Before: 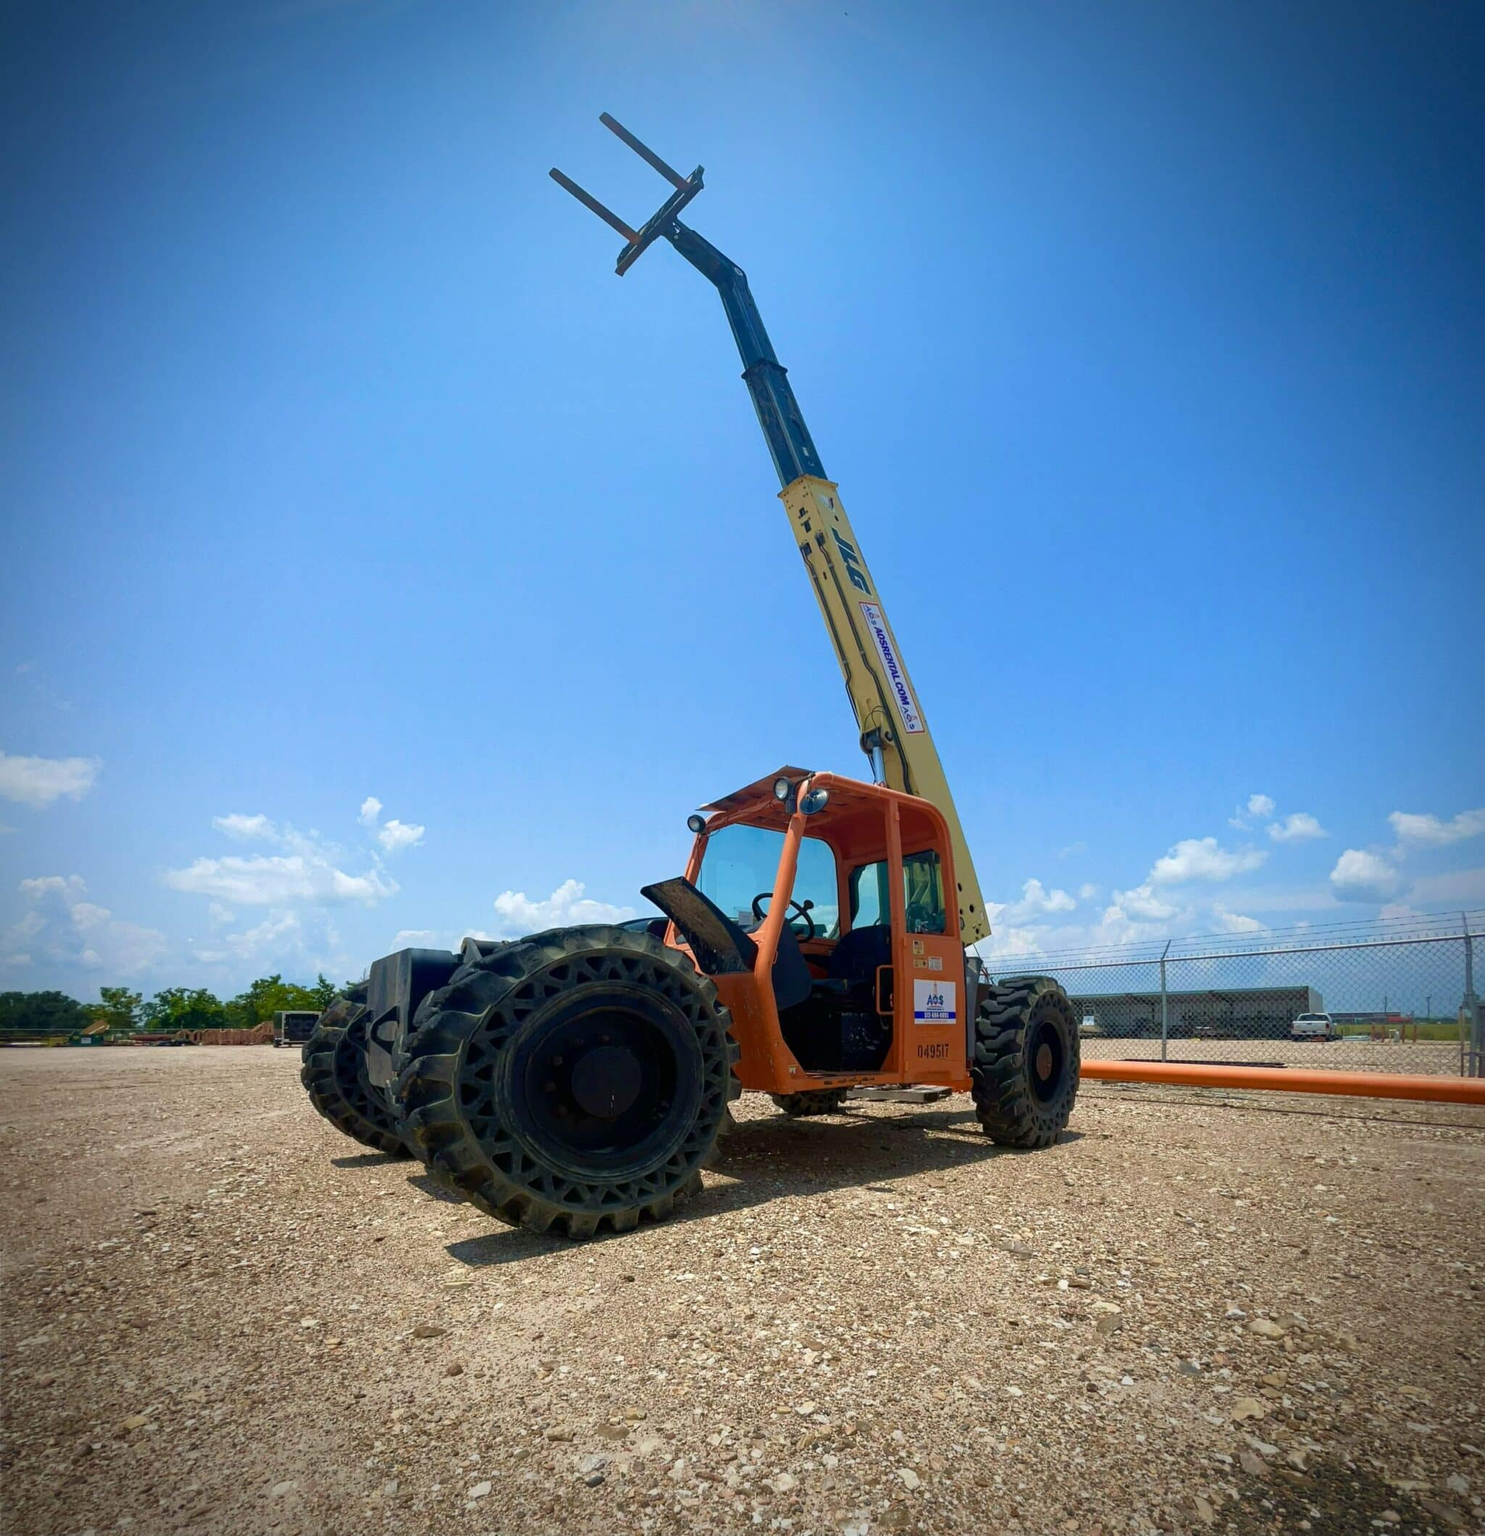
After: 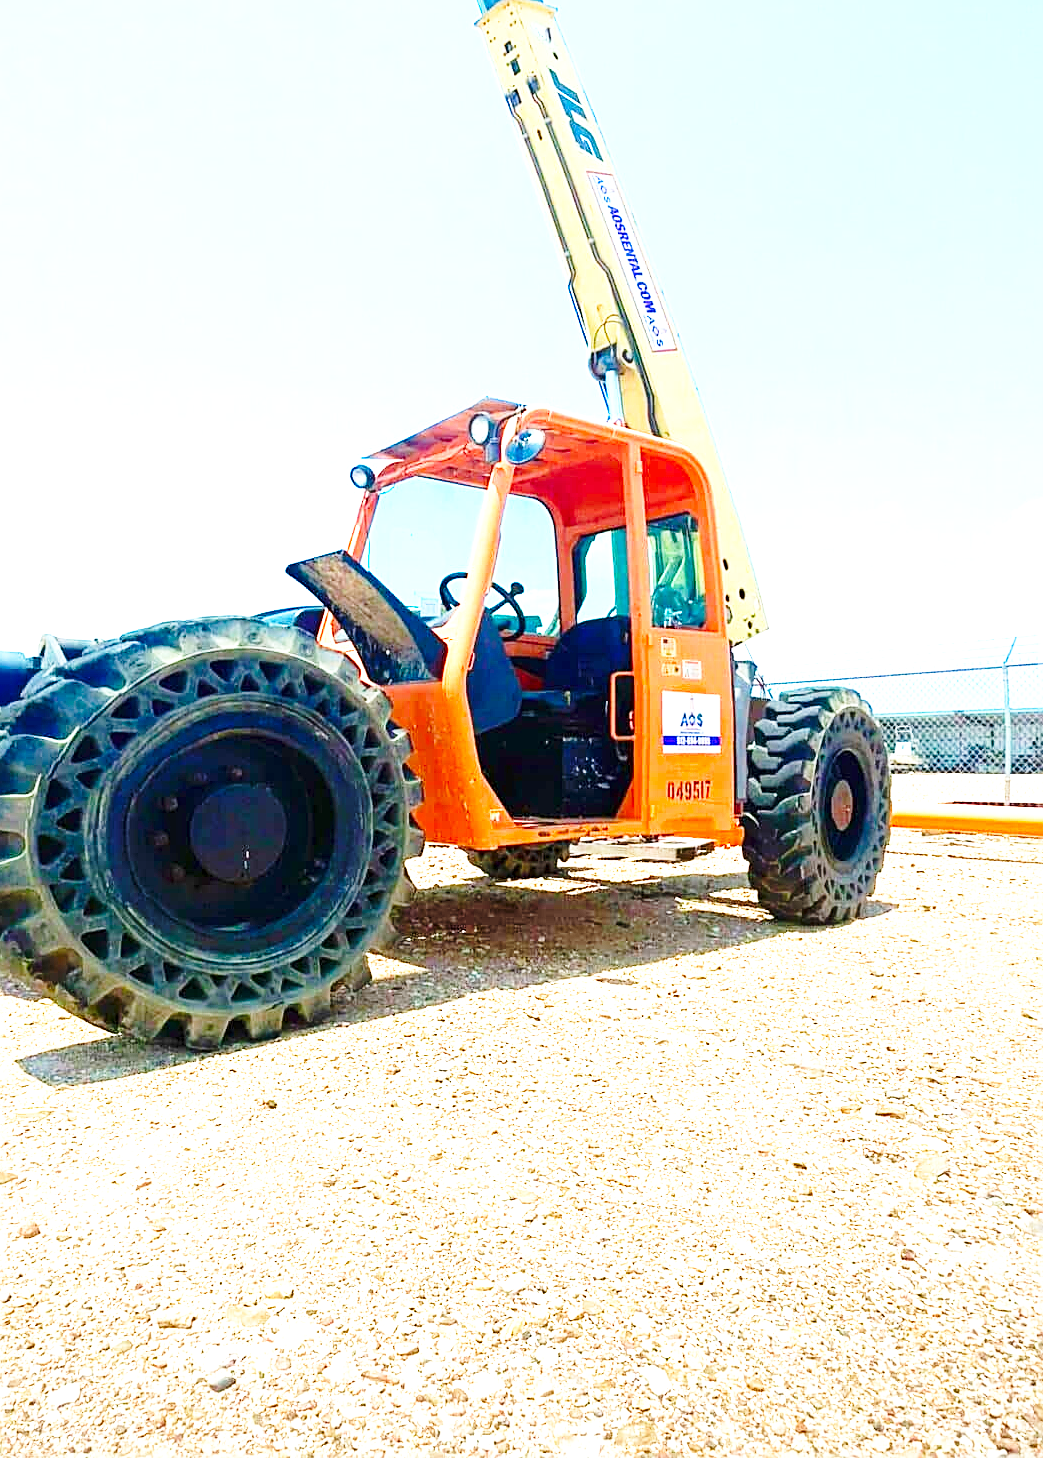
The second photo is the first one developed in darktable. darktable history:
exposure: exposure 2.207 EV, compensate highlight preservation false
sharpen: on, module defaults
crop and rotate: left 29.237%, top 31.152%, right 19.807%
base curve: curves: ch0 [(0, 0) (0.028, 0.03) (0.121, 0.232) (0.46, 0.748) (0.859, 0.968) (1, 1)], preserve colors none
